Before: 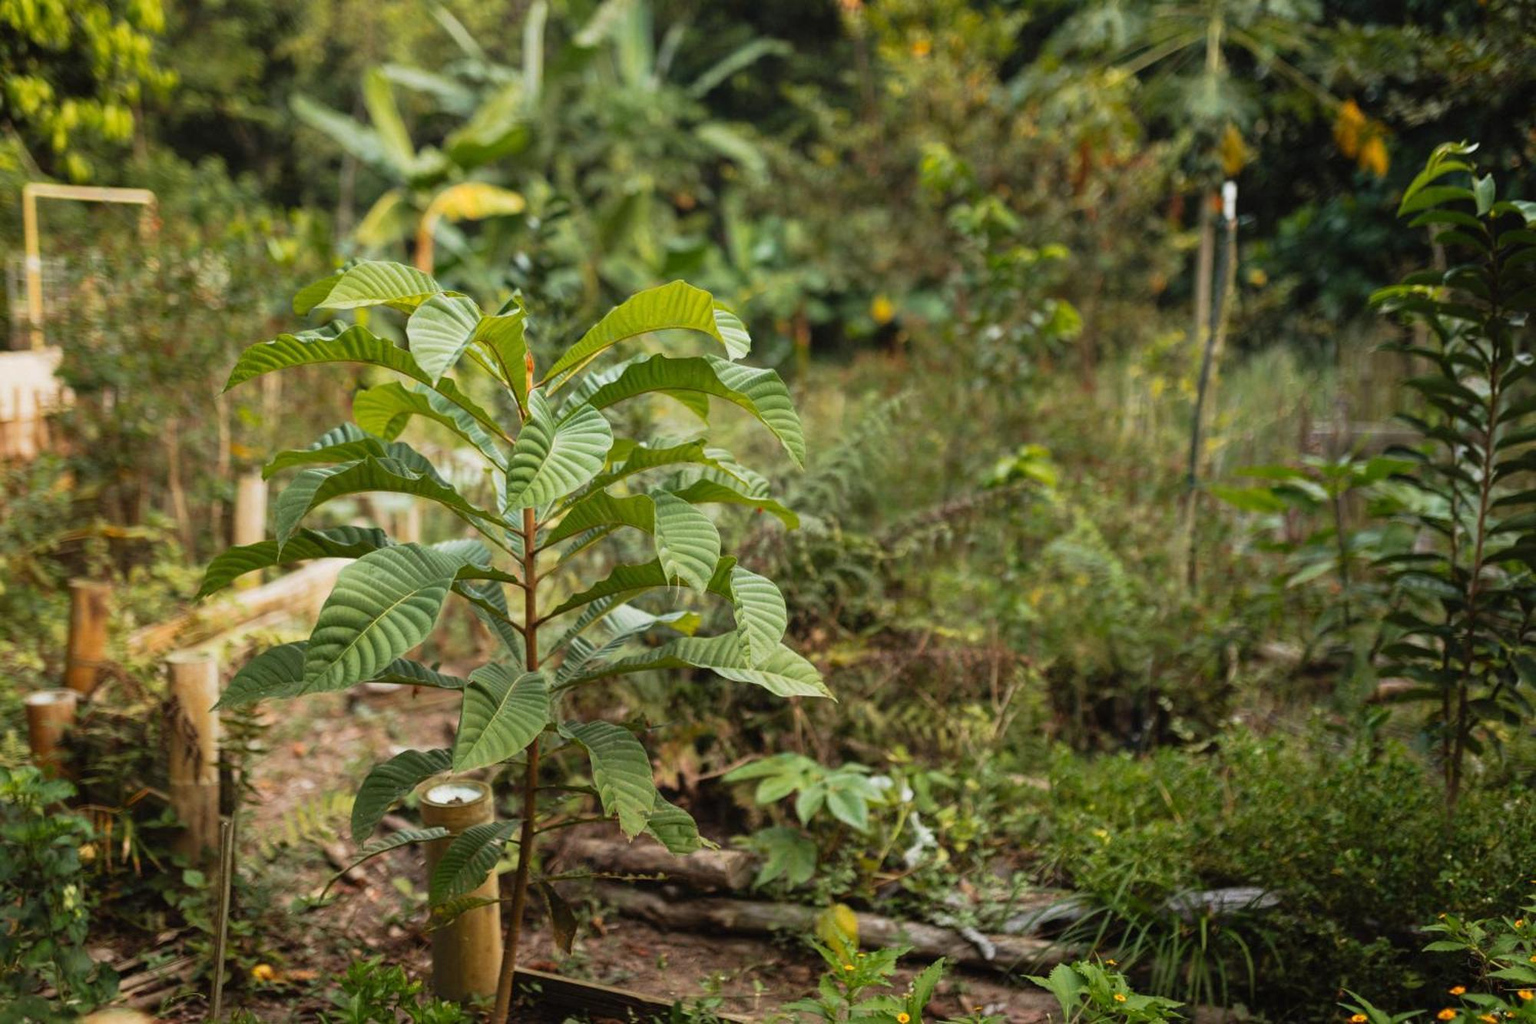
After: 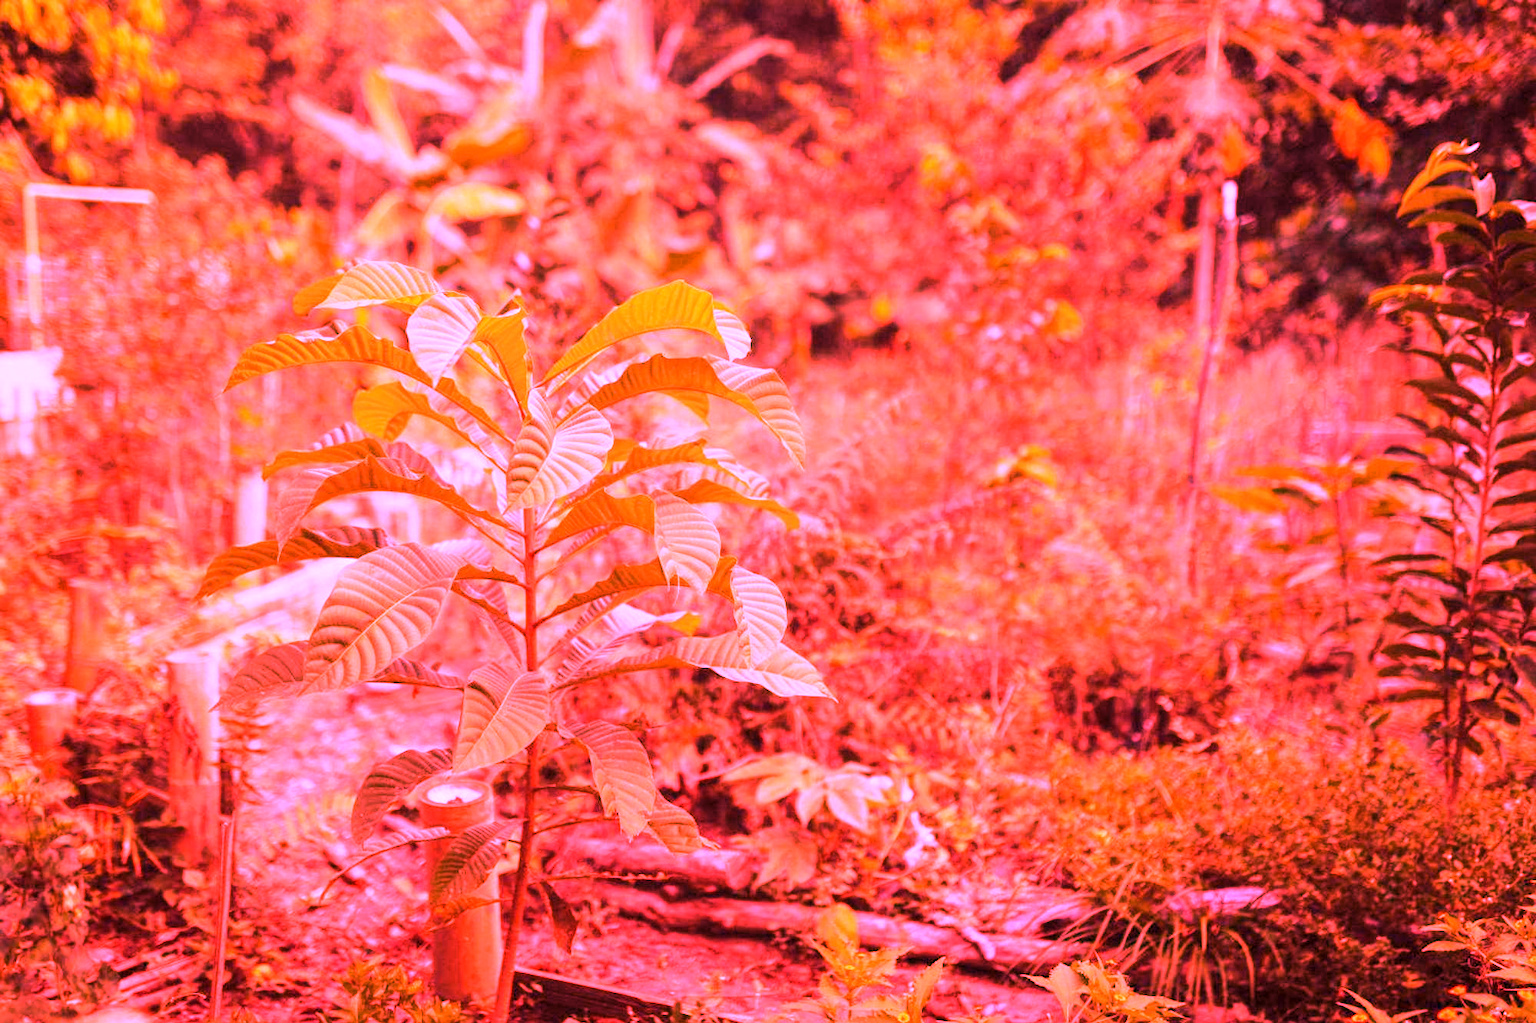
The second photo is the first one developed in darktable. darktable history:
white balance: red 4.26, blue 1.802
local contrast: highlights 100%, shadows 100%, detail 120%, midtone range 0.2
